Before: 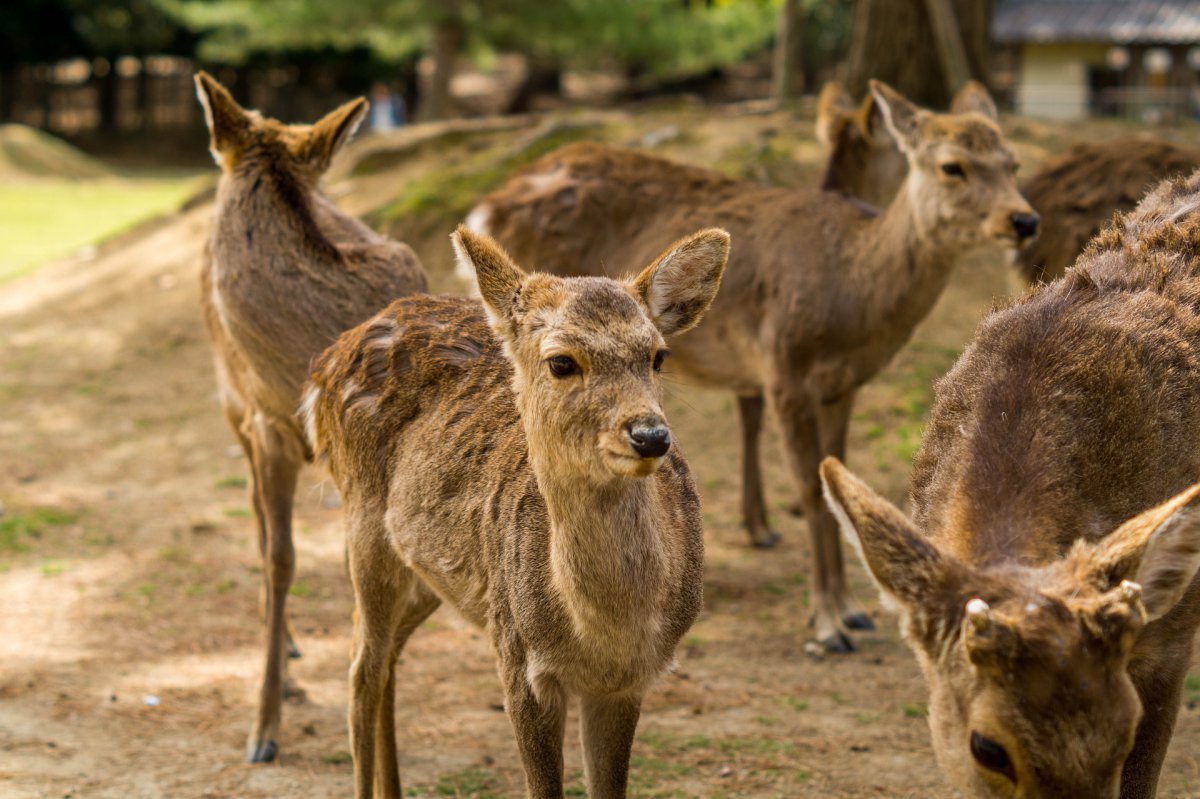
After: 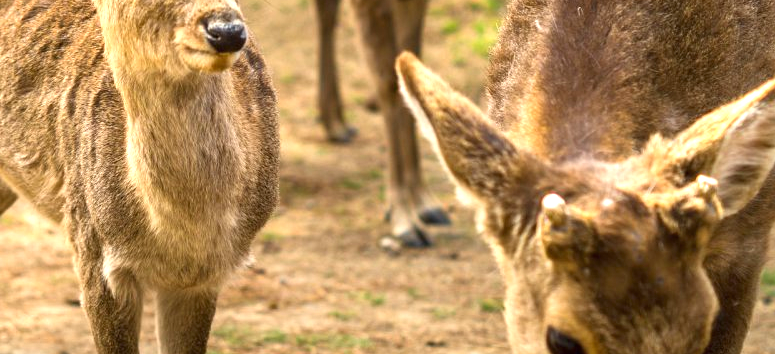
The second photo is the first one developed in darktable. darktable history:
shadows and highlights: shadows 73.43, highlights -24.84, soften with gaussian
crop and rotate: left 35.409%, top 50.808%, bottom 4.848%
exposure: black level correction 0, exposure 1.097 EV, compensate highlight preservation false
